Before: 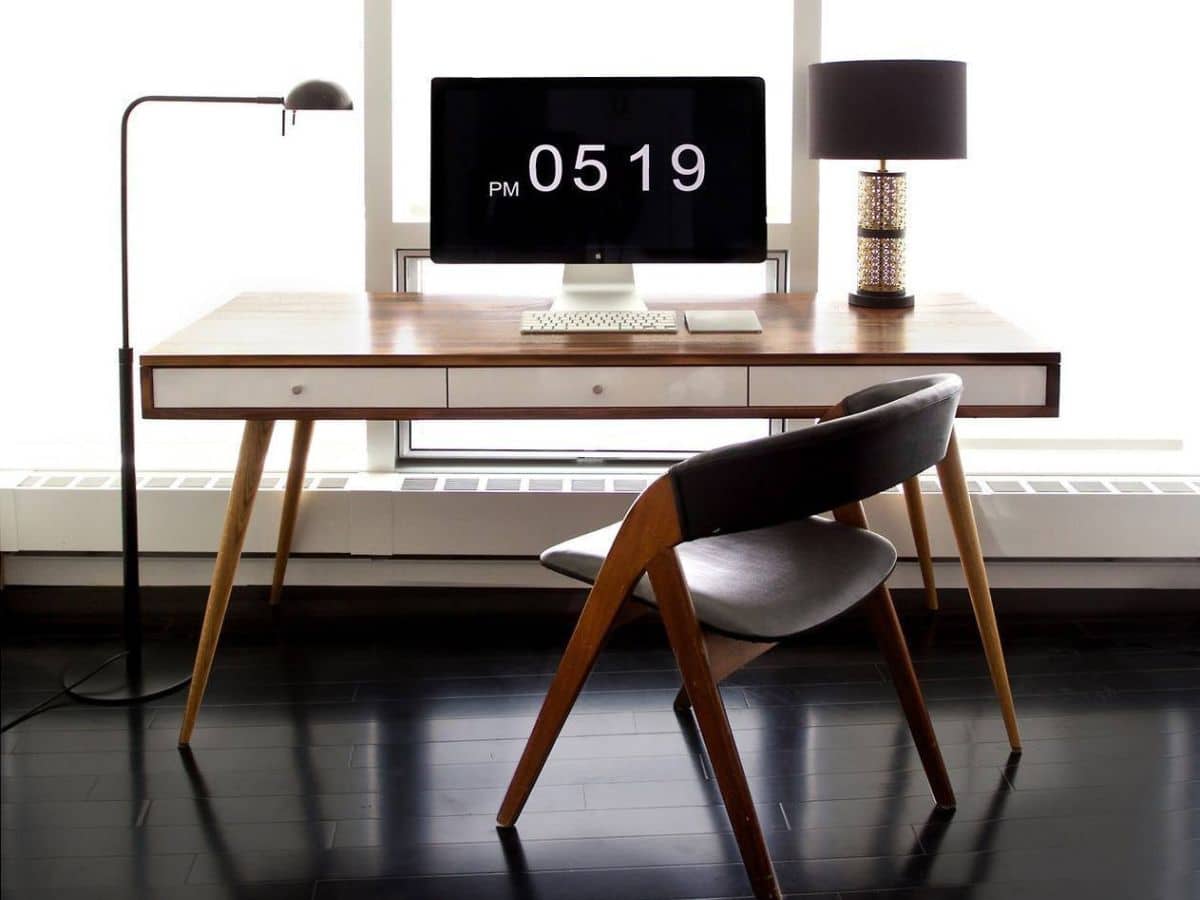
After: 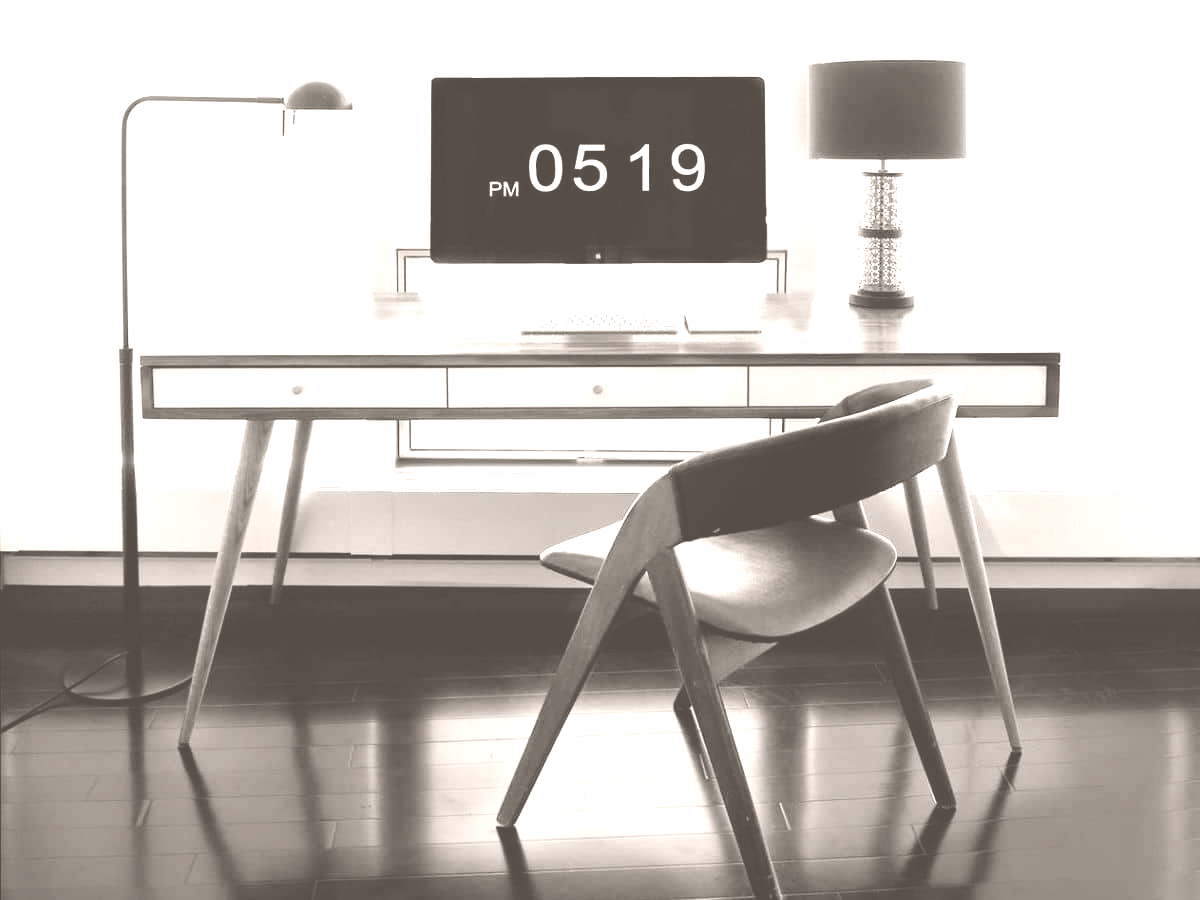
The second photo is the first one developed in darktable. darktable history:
colorize: hue 34.49°, saturation 35.33%, source mix 100%, lightness 55%, version 1
tone curve: curves: ch0 [(0, 0.012) (0.036, 0.035) (0.274, 0.288) (0.504, 0.536) (0.844, 0.84) (1, 0.983)]; ch1 [(0, 0) (0.389, 0.403) (0.462, 0.486) (0.499, 0.498) (0.511, 0.502) (0.536, 0.547) (0.579, 0.578) (0.626, 0.645) (0.749, 0.781) (1, 1)]; ch2 [(0, 0) (0.457, 0.486) (0.5, 0.5) (0.557, 0.561) (0.614, 0.622) (0.704, 0.732) (1, 1)], color space Lab, independent channels, preserve colors none
